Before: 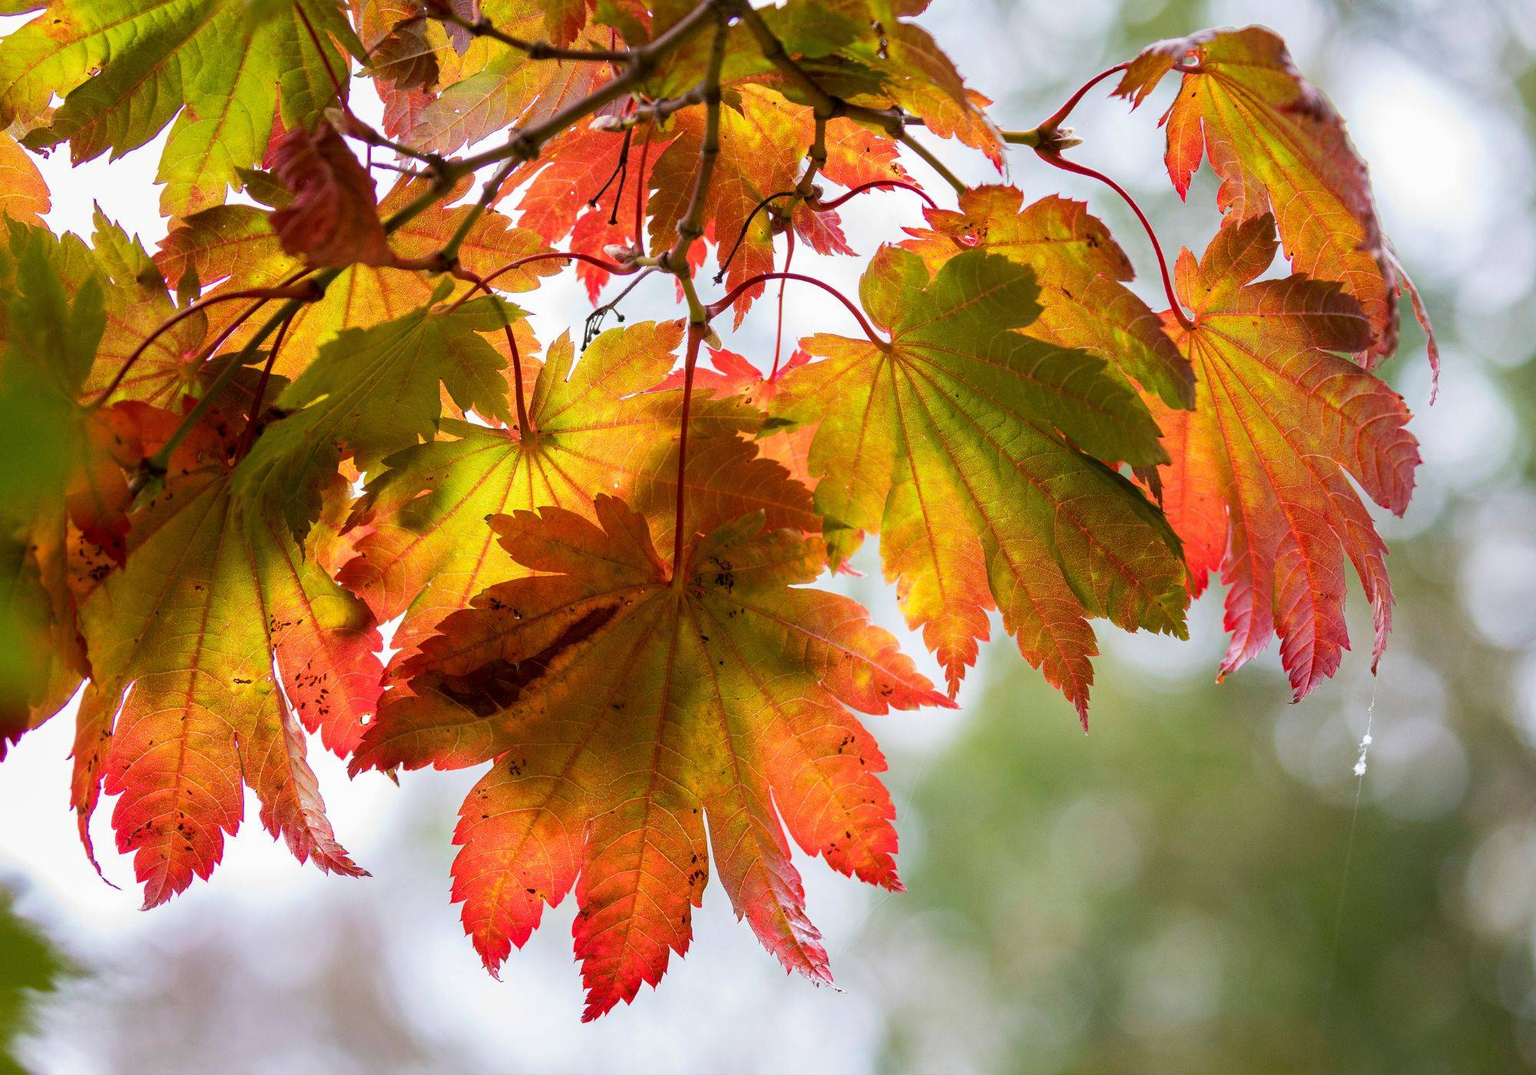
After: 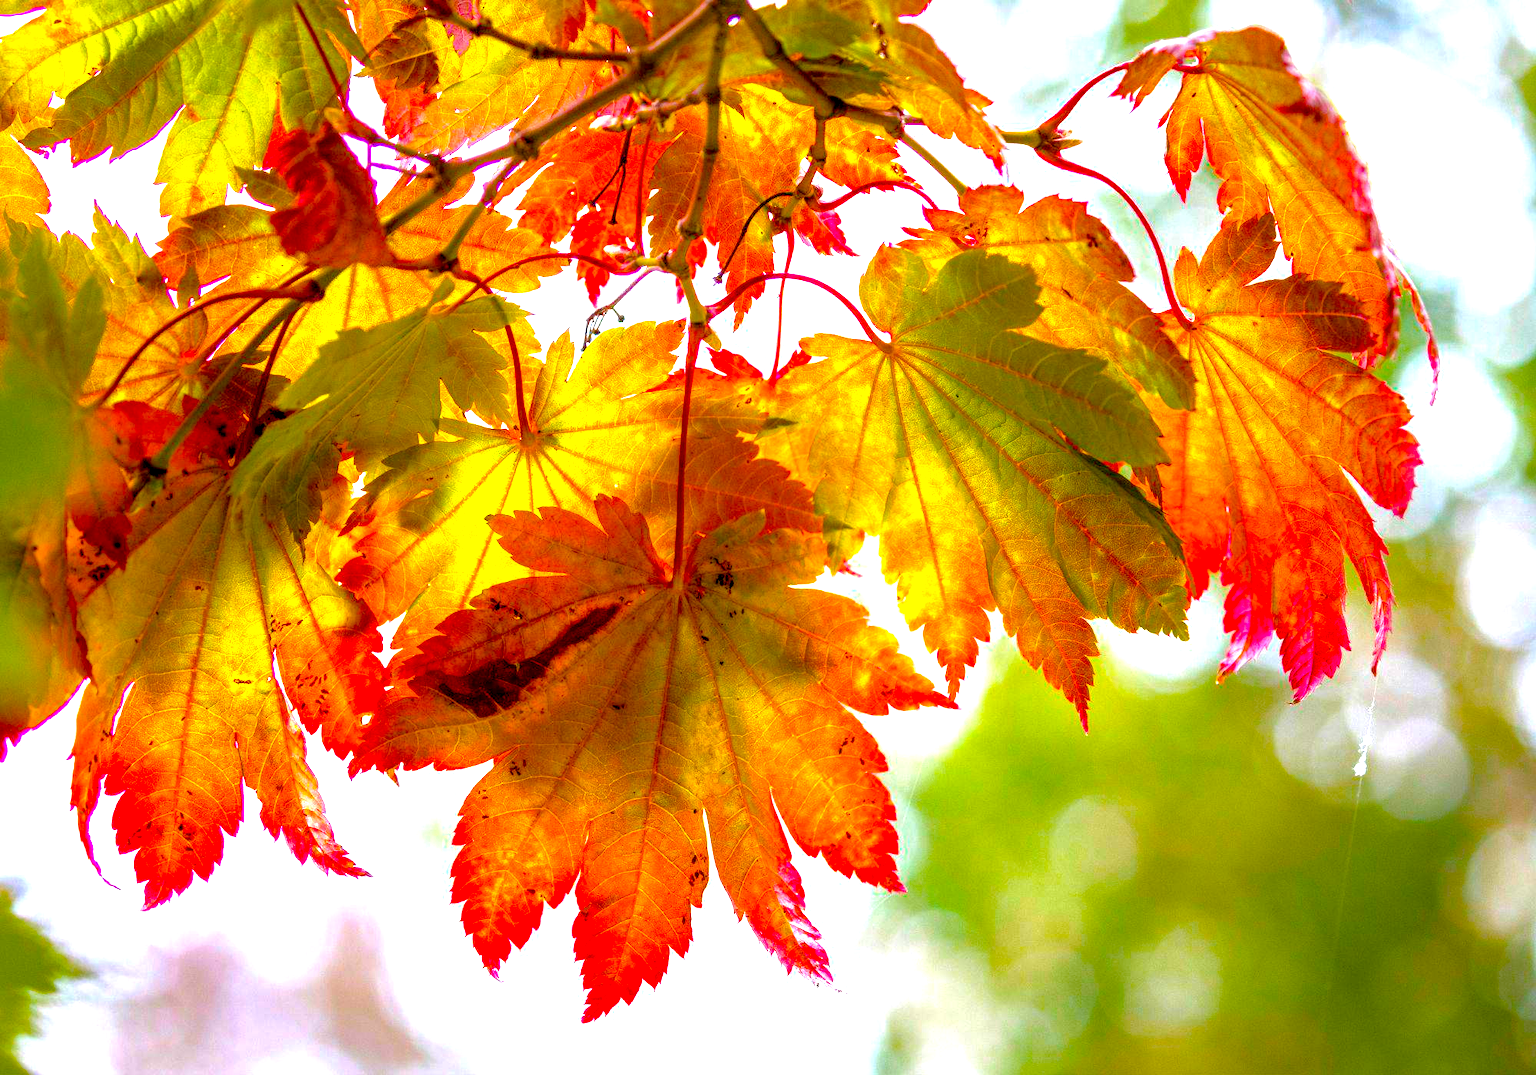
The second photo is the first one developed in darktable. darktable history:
color balance rgb: linear chroma grading › global chroma 42%, perceptual saturation grading › global saturation 42%, perceptual brilliance grading › global brilliance 25%, global vibrance 33%
local contrast: highlights 59%, detail 145%
tone curve: curves: ch0 [(0, 0) (0.004, 0.008) (0.077, 0.156) (0.169, 0.29) (0.774, 0.774) (1, 1)], color space Lab, linked channels, preserve colors none
